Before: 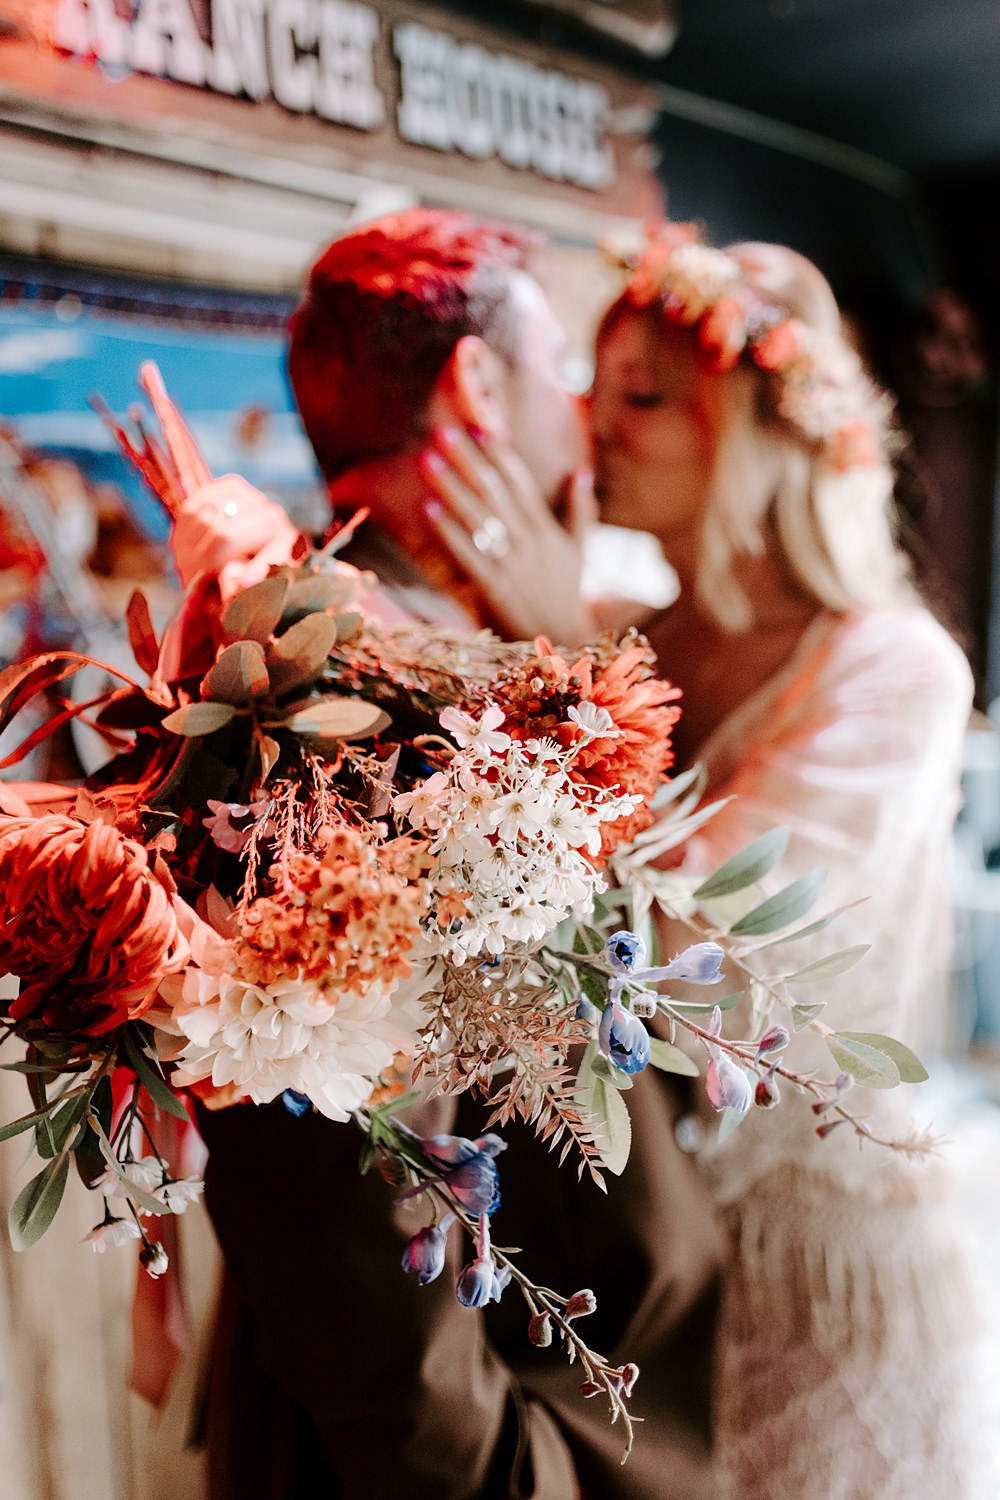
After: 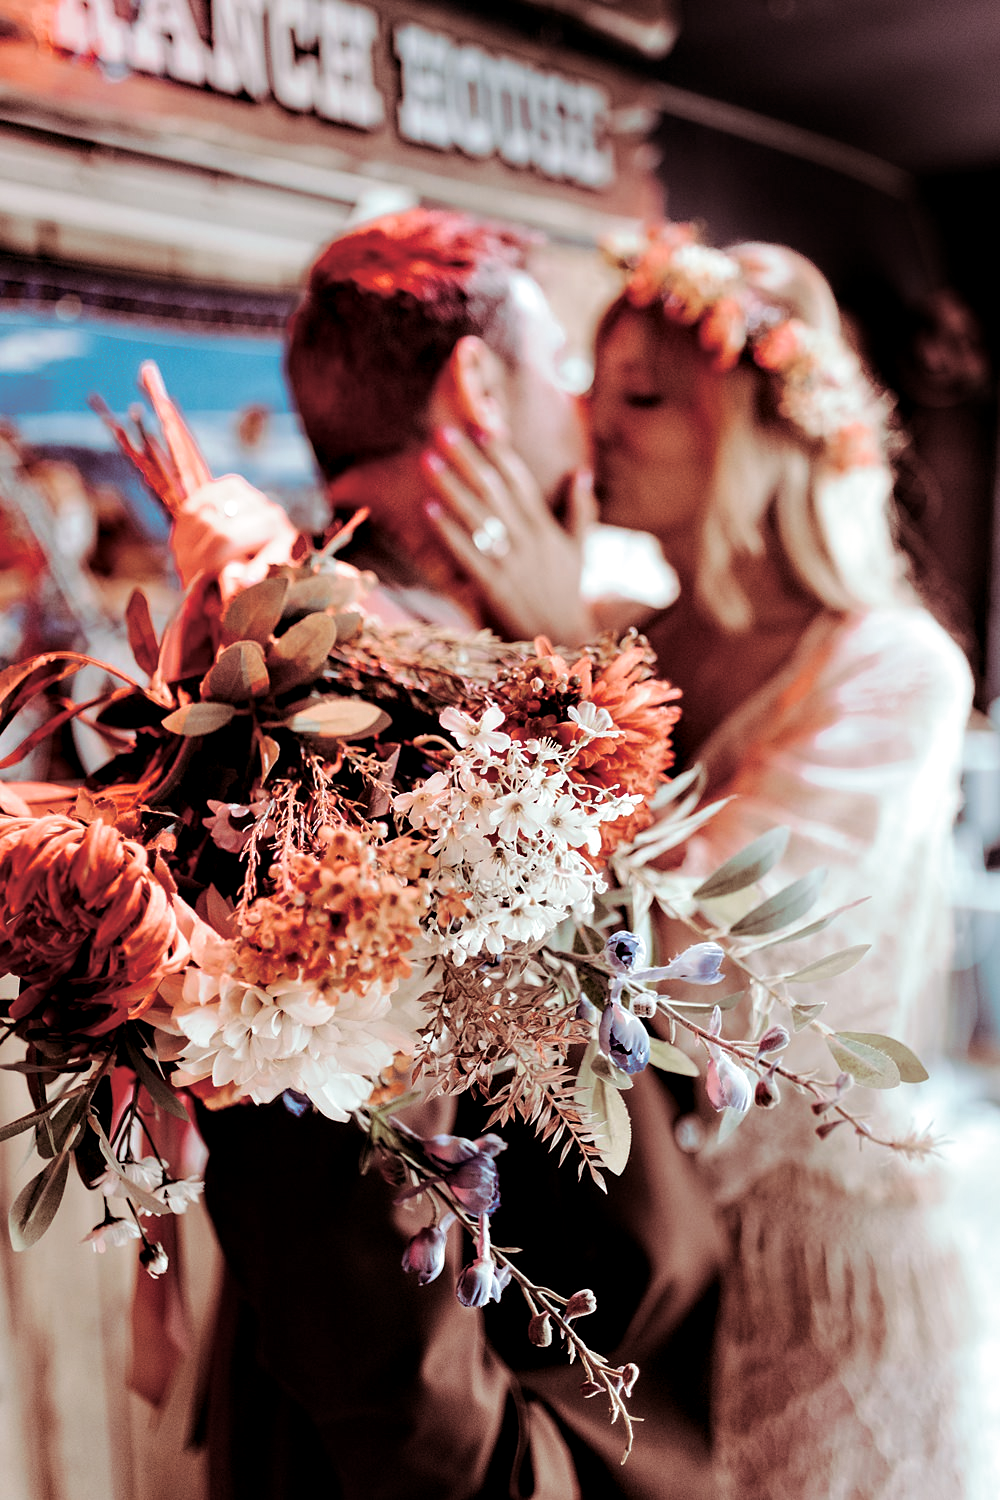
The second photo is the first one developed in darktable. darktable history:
shadows and highlights: radius 334.93, shadows 63.48, highlights 6.06, compress 87.7%, highlights color adjustment 39.73%, soften with gaussian
contrast equalizer: y [[0.535, 0.543, 0.548, 0.548, 0.542, 0.532], [0.5 ×6], [0.5 ×6], [0 ×6], [0 ×6]]
split-toning: highlights › hue 180°
